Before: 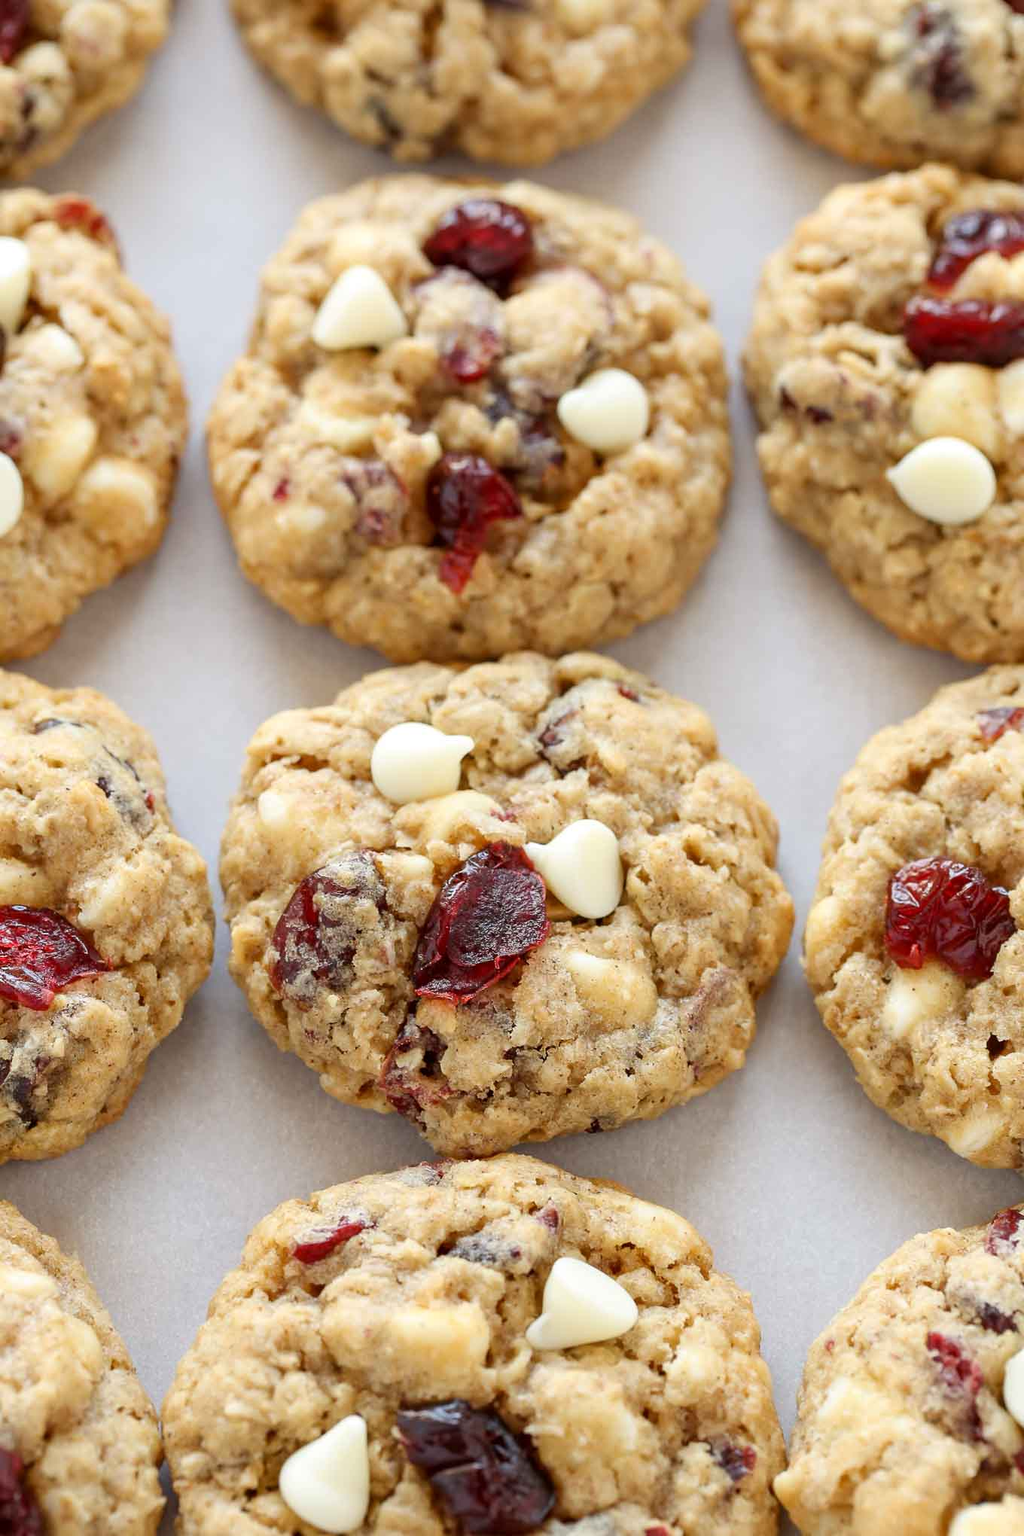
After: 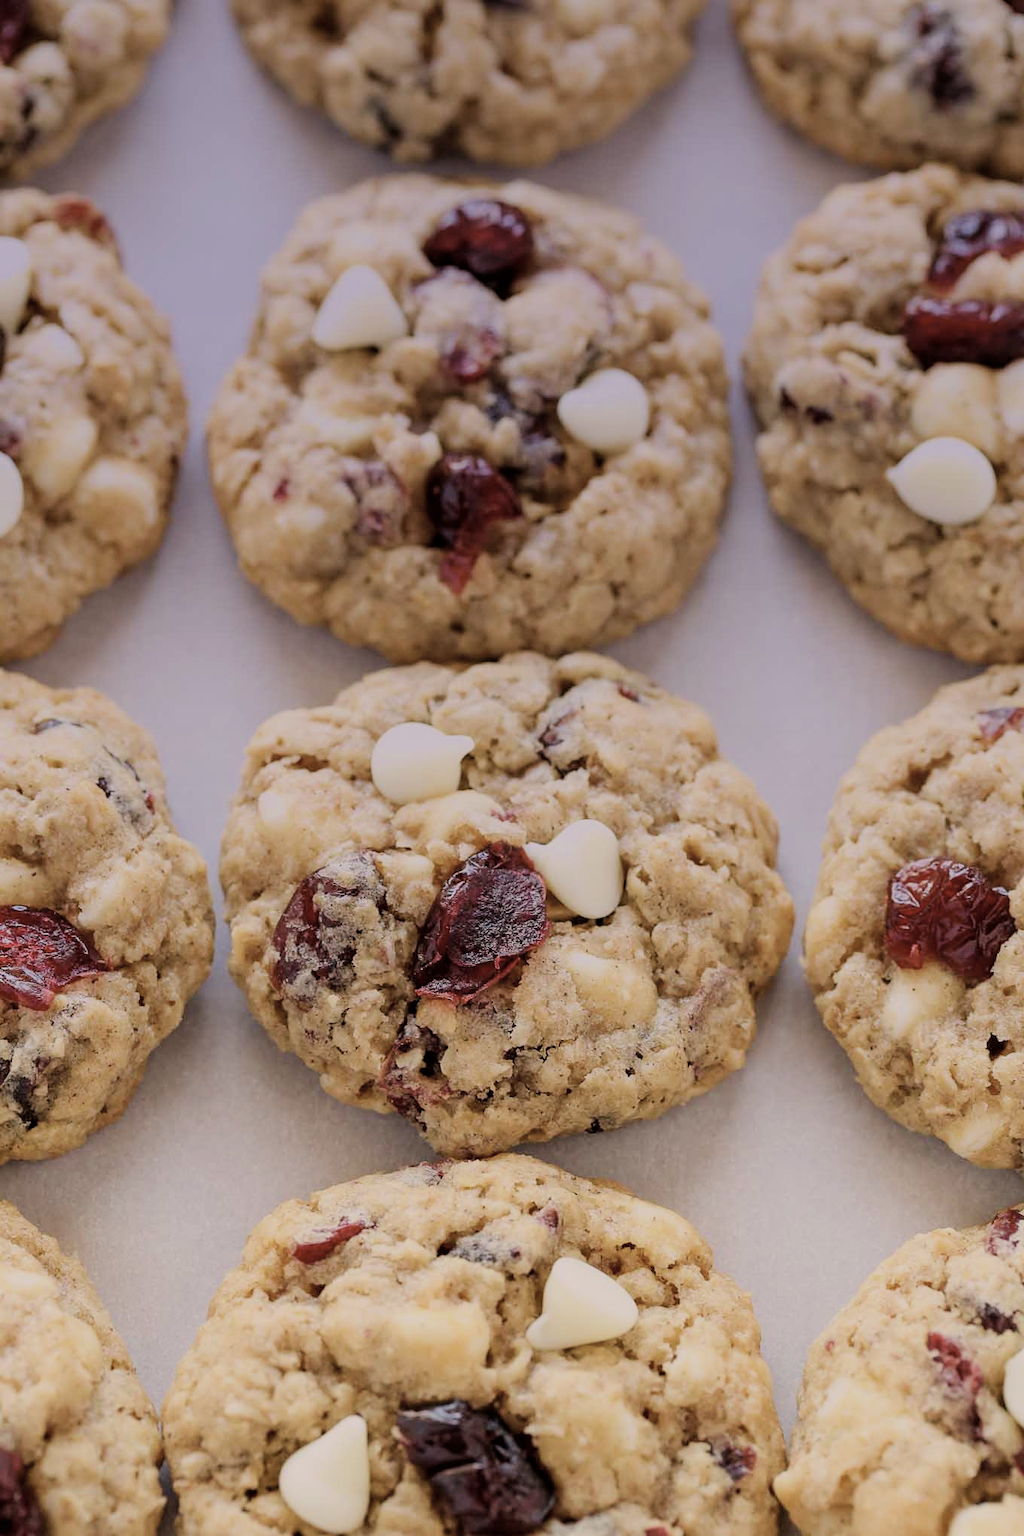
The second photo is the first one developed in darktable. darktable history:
color correction: highlights a* 5.59, highlights b* 5.24, saturation 0.68
filmic rgb: black relative exposure -7.32 EV, white relative exposure 5.09 EV, hardness 3.2
velvia: on, module defaults
graduated density: hue 238.83°, saturation 50%
